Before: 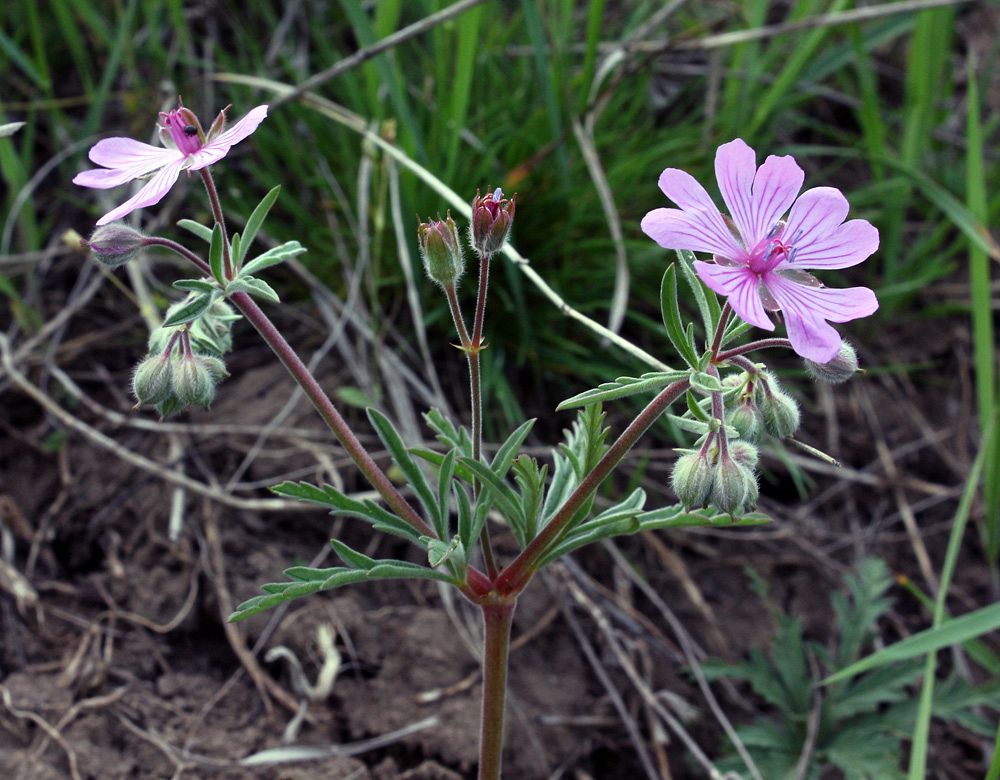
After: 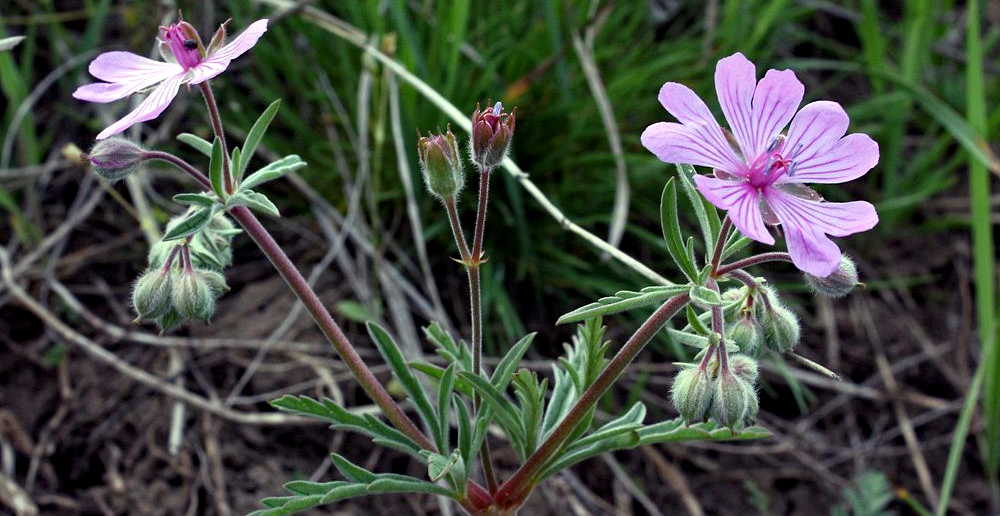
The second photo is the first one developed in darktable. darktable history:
crop: top 11.143%, bottom 22.587%
local contrast: highlights 100%, shadows 101%, detail 120%, midtone range 0.2
haze removal: compatibility mode true, adaptive false
